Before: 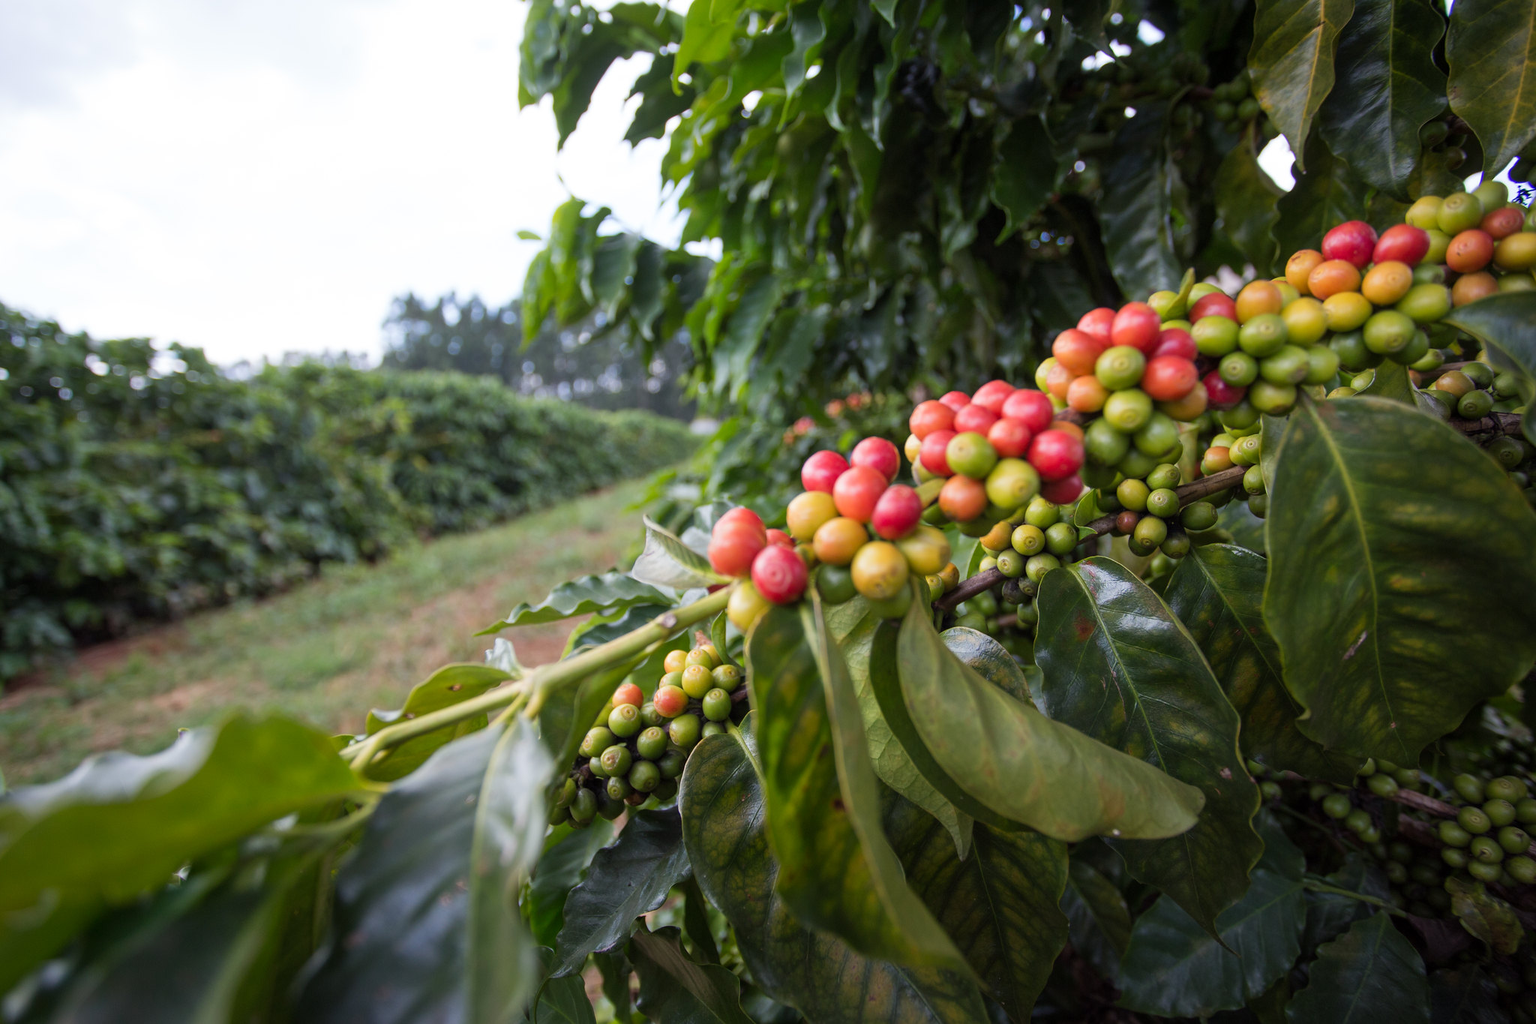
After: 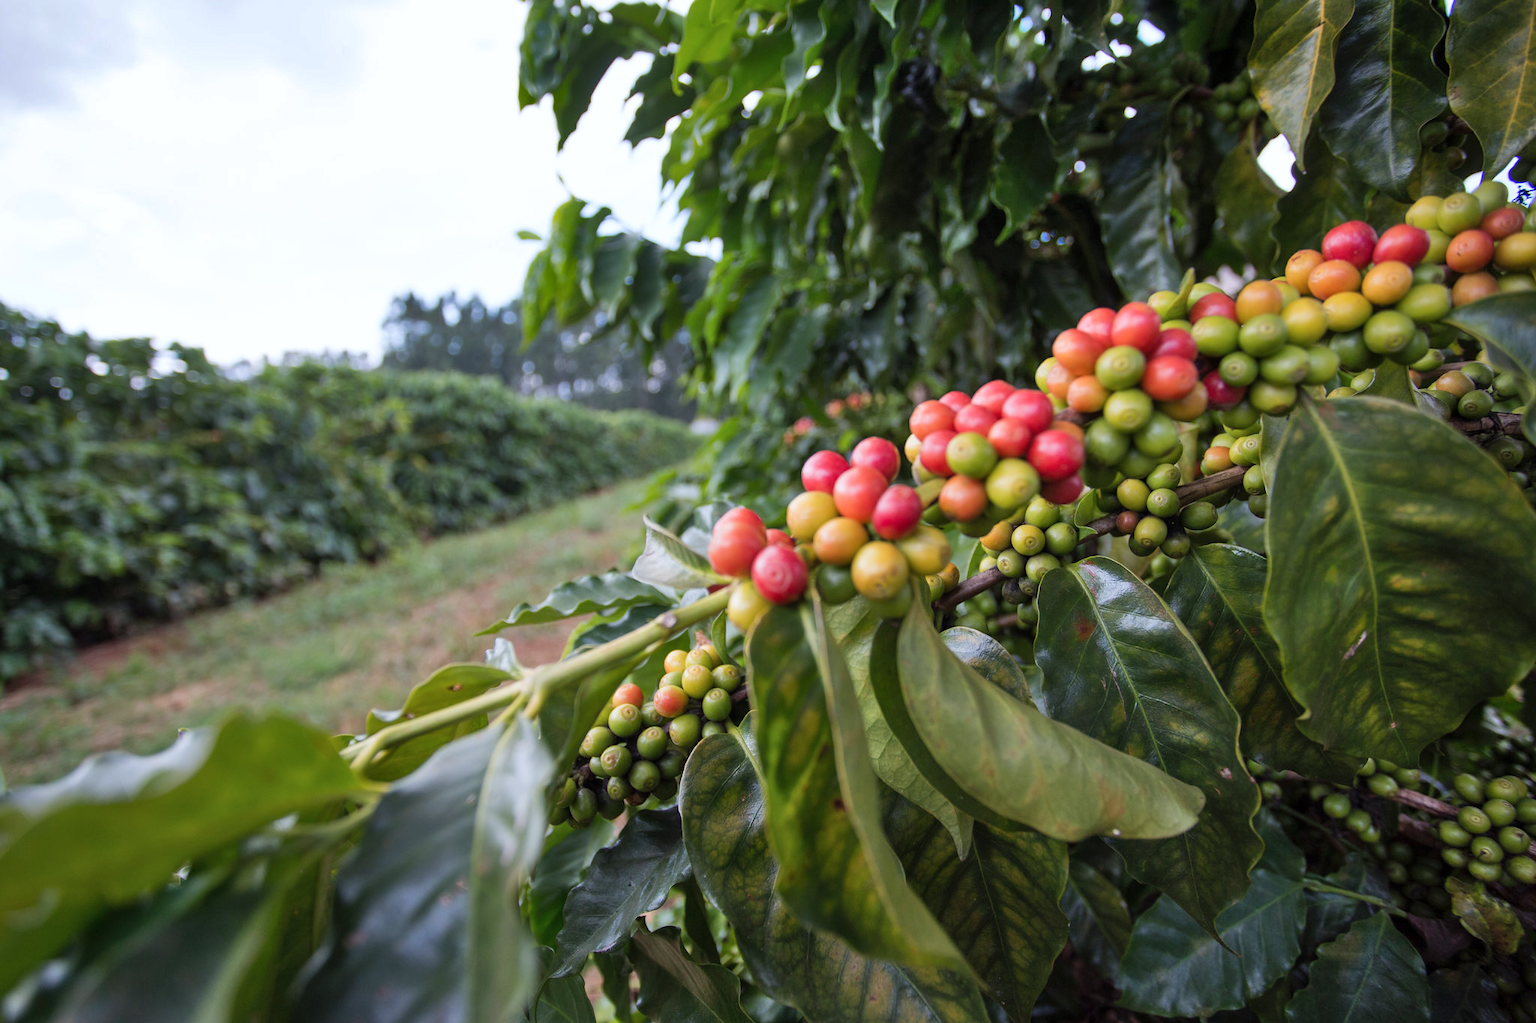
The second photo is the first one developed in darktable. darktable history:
shadows and highlights: soften with gaussian
color correction: highlights a* -0.091, highlights b* -5.34, shadows a* -0.132, shadows b* -0.137
